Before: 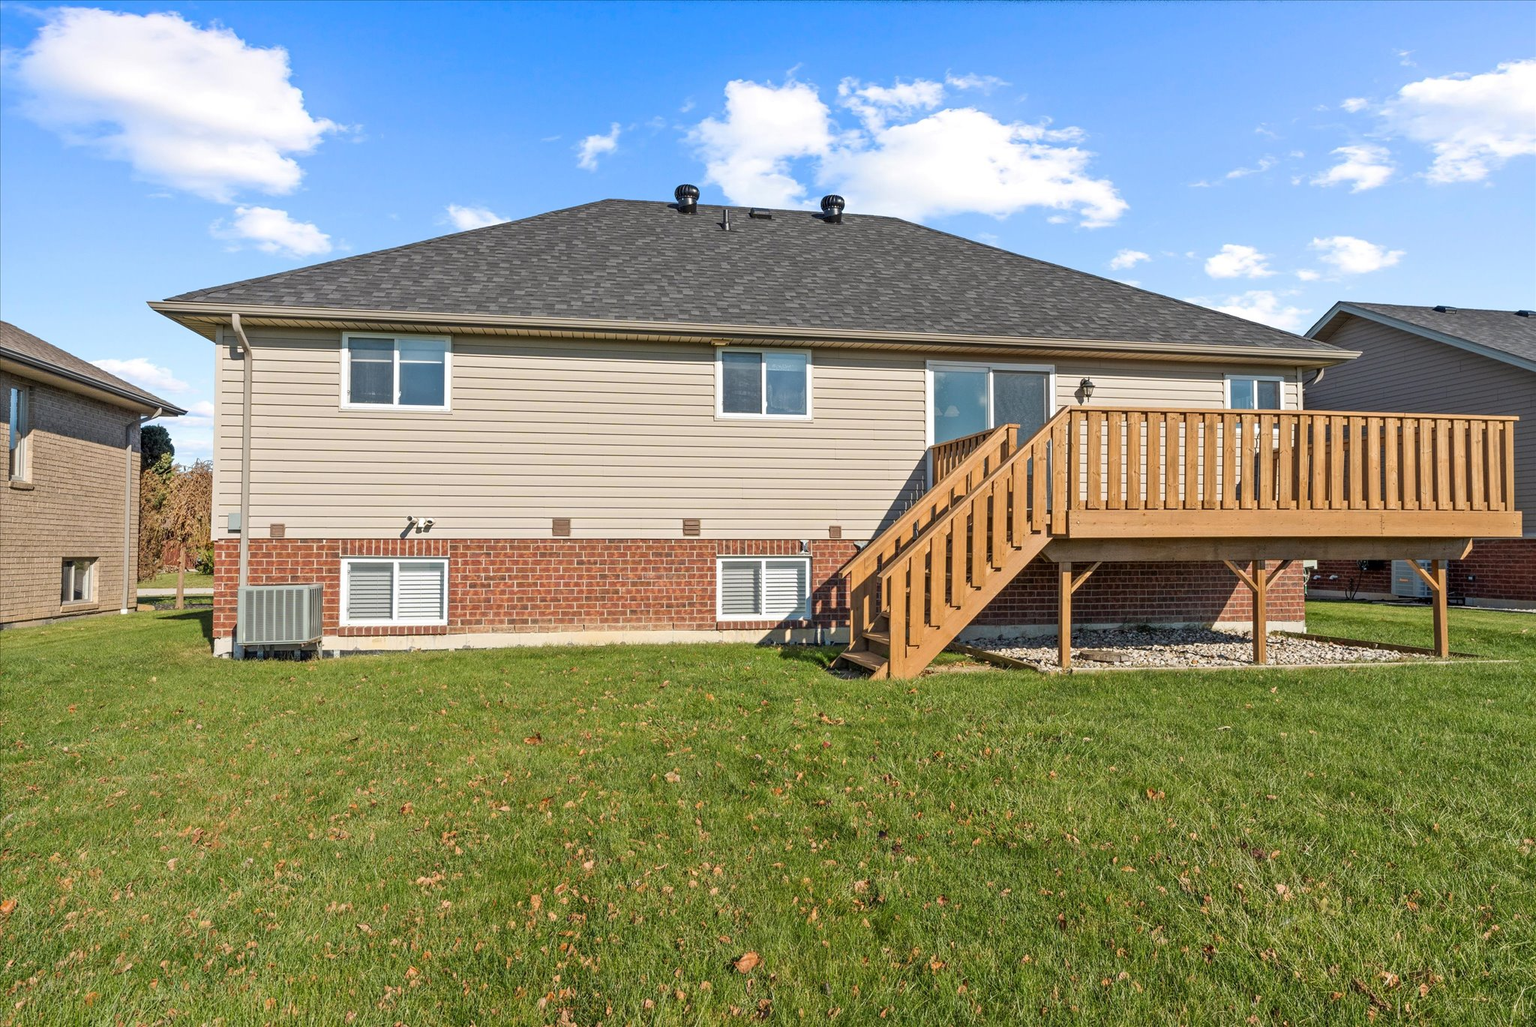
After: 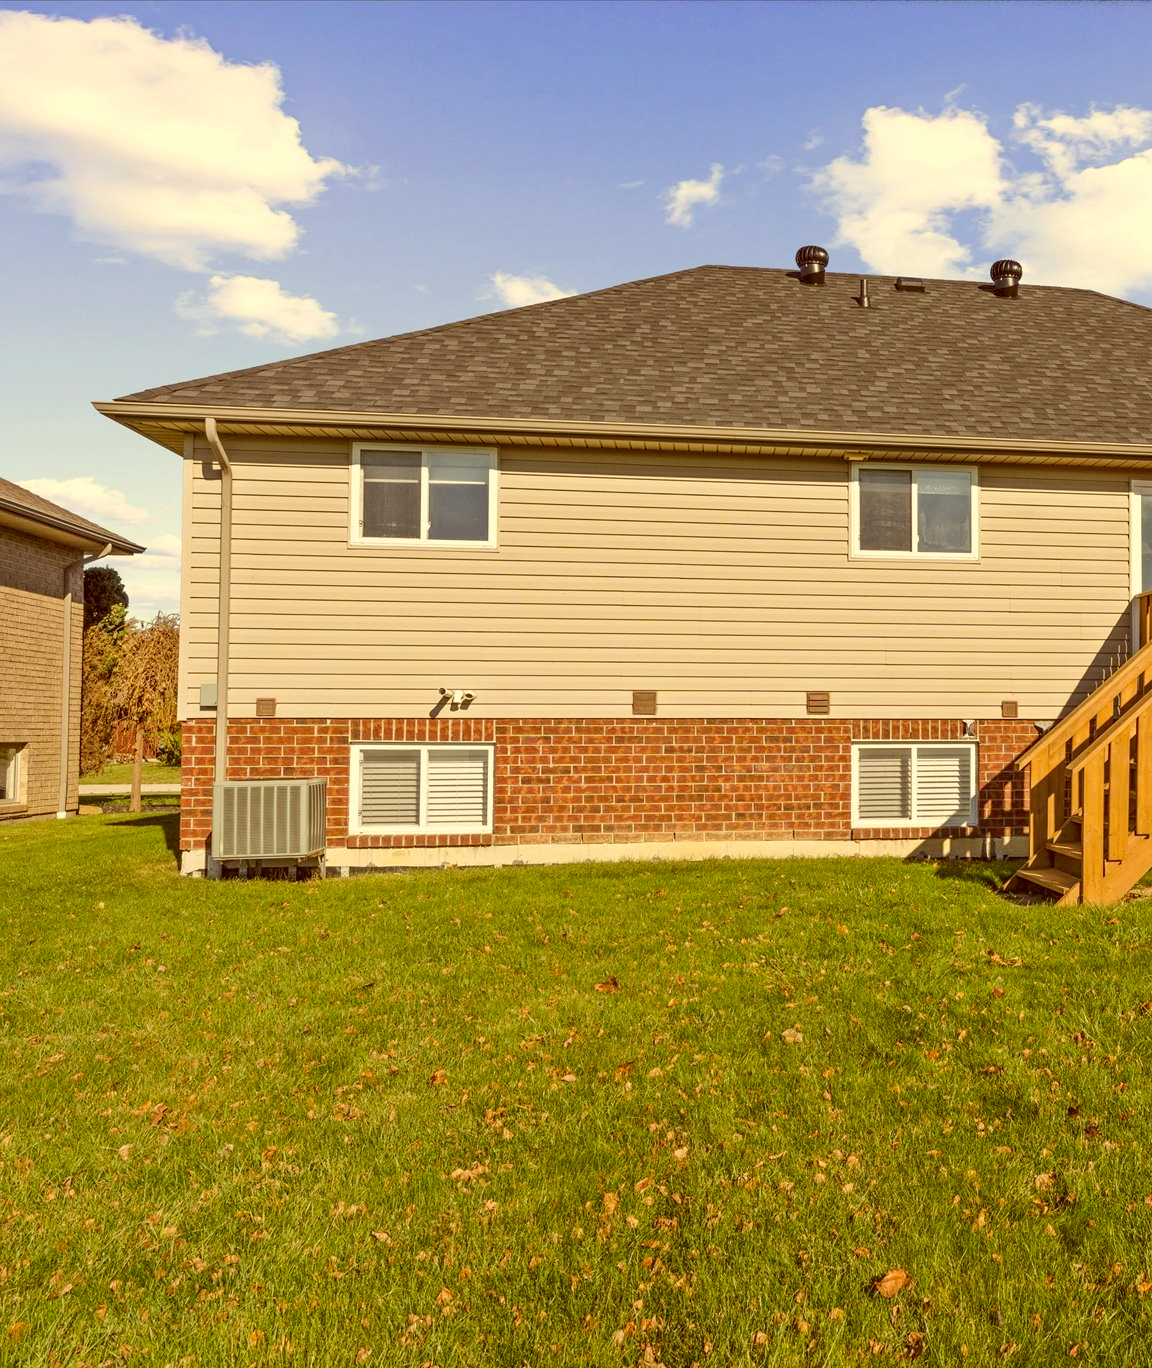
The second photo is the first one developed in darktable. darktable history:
crop: left 5.114%, right 38.589%
color correction: highlights a* 1.12, highlights b* 24.26, shadows a* 15.58, shadows b* 24.26
